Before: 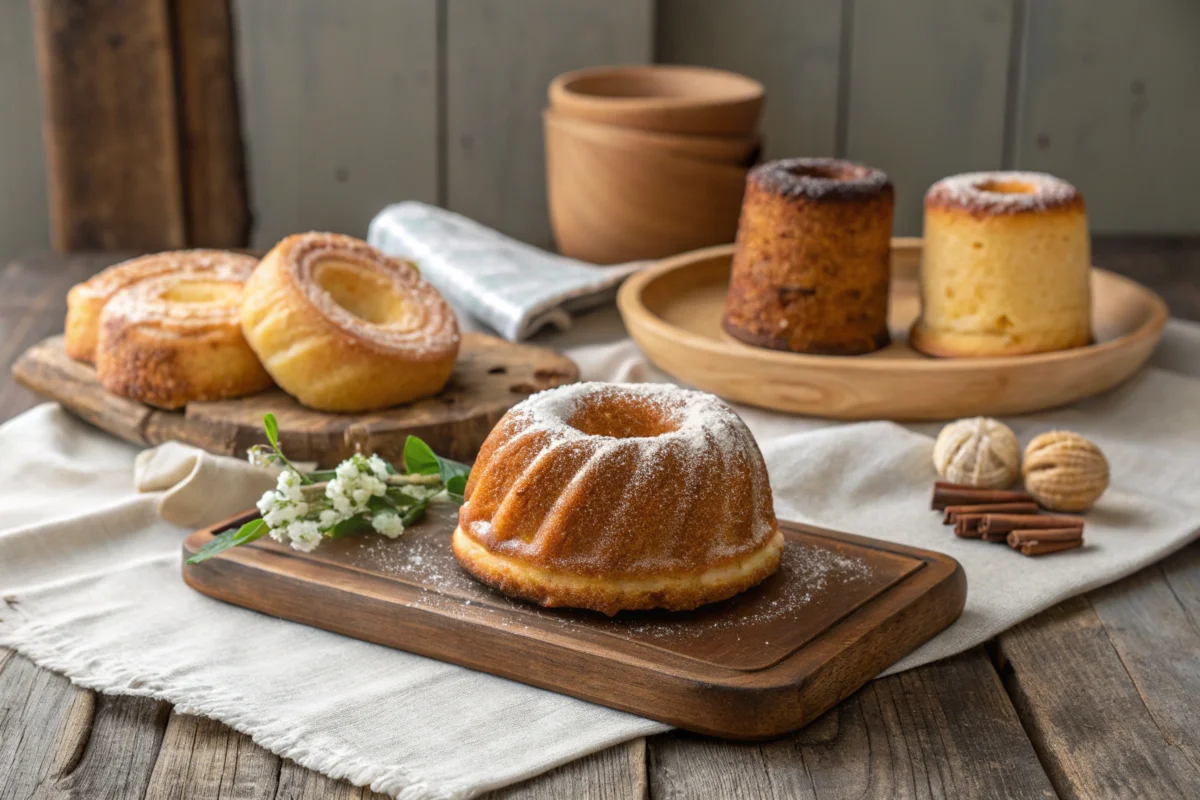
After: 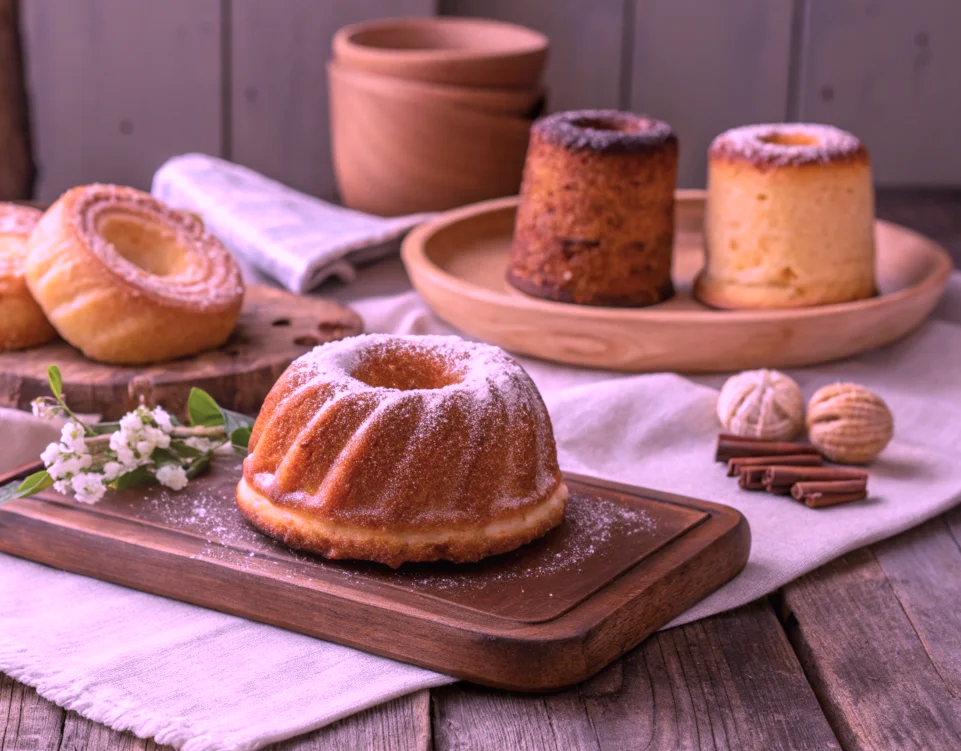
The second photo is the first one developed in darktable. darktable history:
color calibration: output R [1.107, -0.012, -0.003, 0], output B [0, 0, 1.308, 0], illuminant as shot in camera, x 0.358, y 0.373, temperature 4628.91 K, gamut compression 0.972
crop and rotate: left 18.045%, top 6.009%, right 1.813%
